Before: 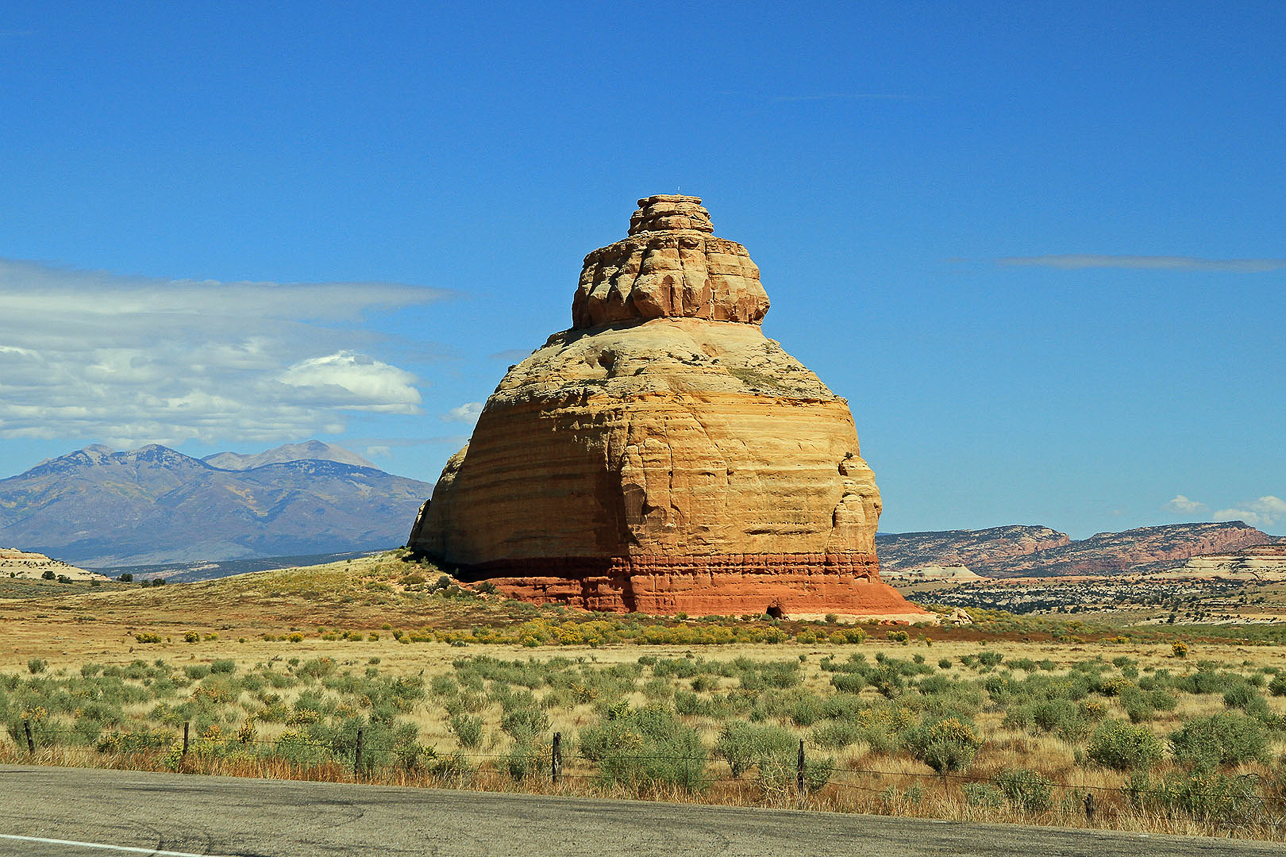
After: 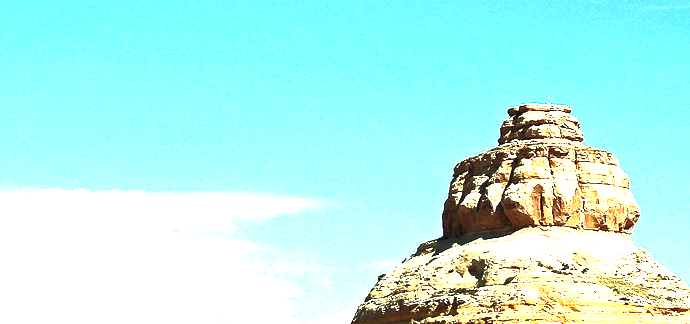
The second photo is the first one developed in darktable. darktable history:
crop: left 10.121%, top 10.631%, right 36.218%, bottom 51.526%
rgb curve: curves: ch0 [(0, 0) (0.415, 0.237) (1, 1)]
exposure: exposure 2.04 EV, compensate highlight preservation false
